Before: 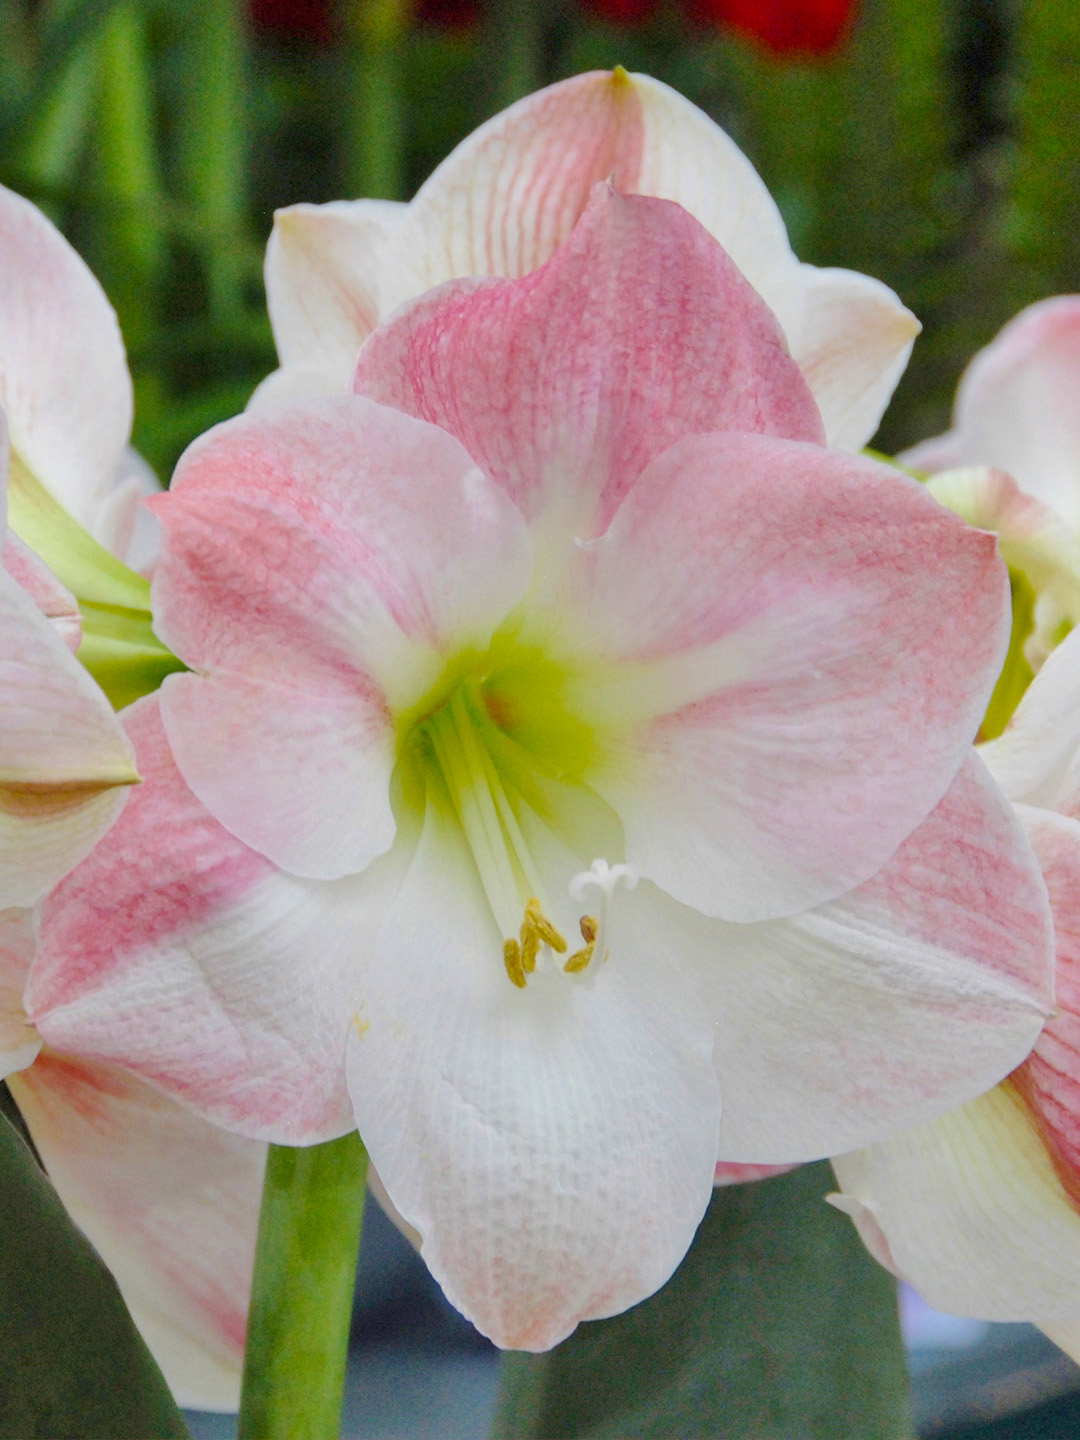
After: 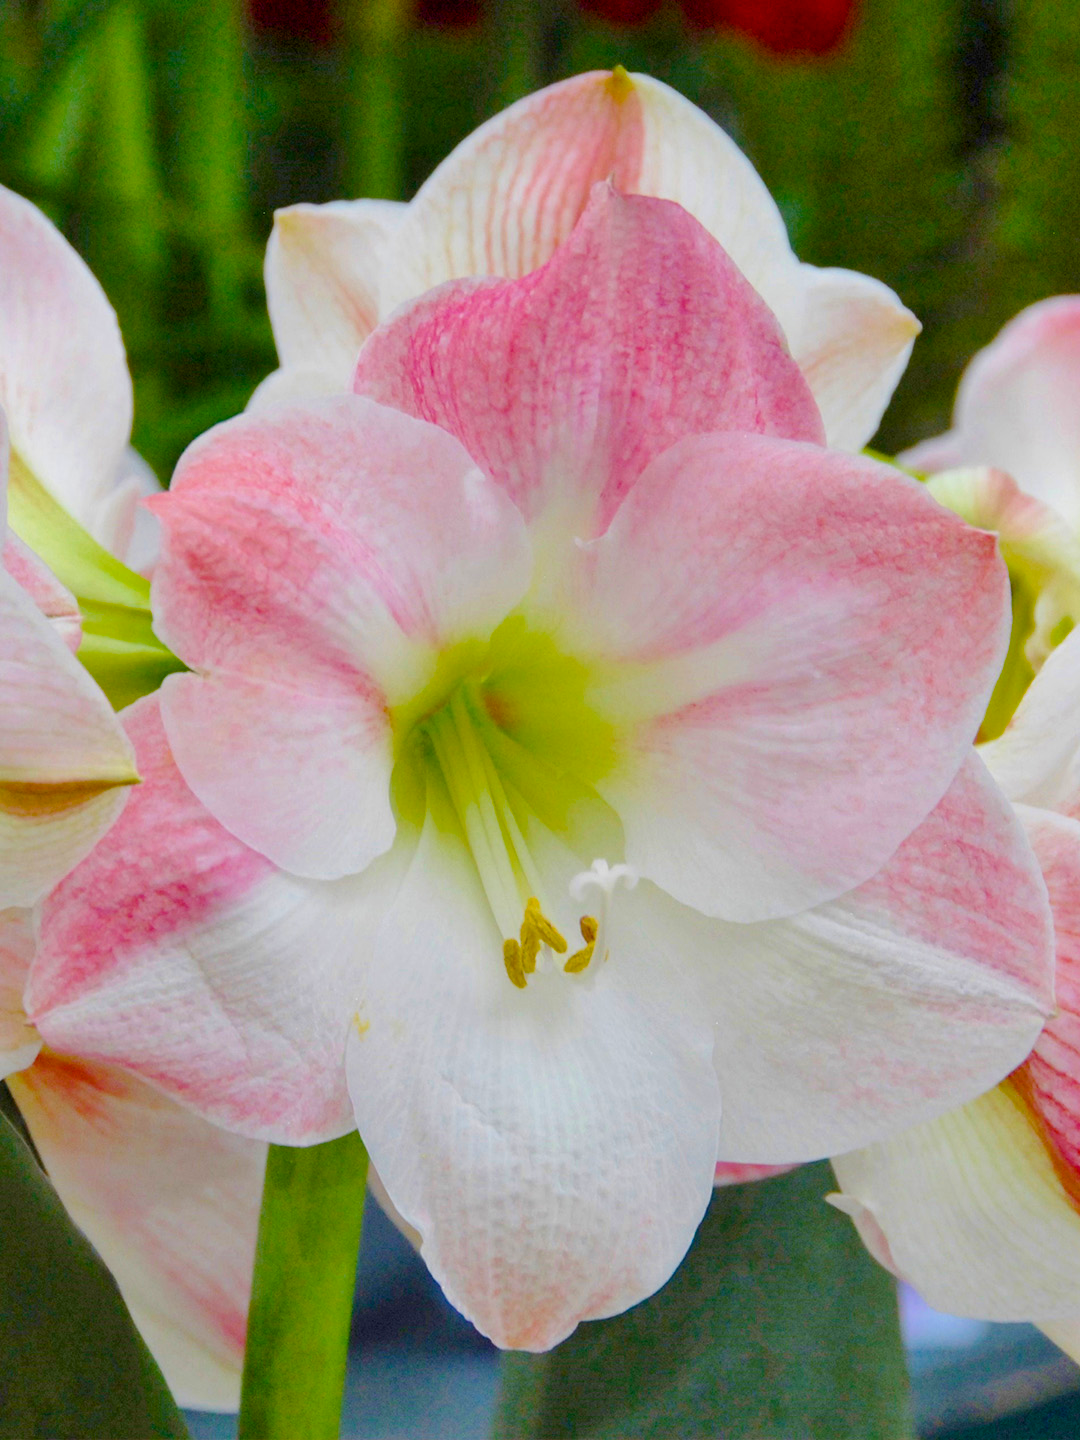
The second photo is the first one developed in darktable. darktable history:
color balance rgb: perceptual saturation grading › global saturation 37.057%, perceptual saturation grading › shadows 35.543%
